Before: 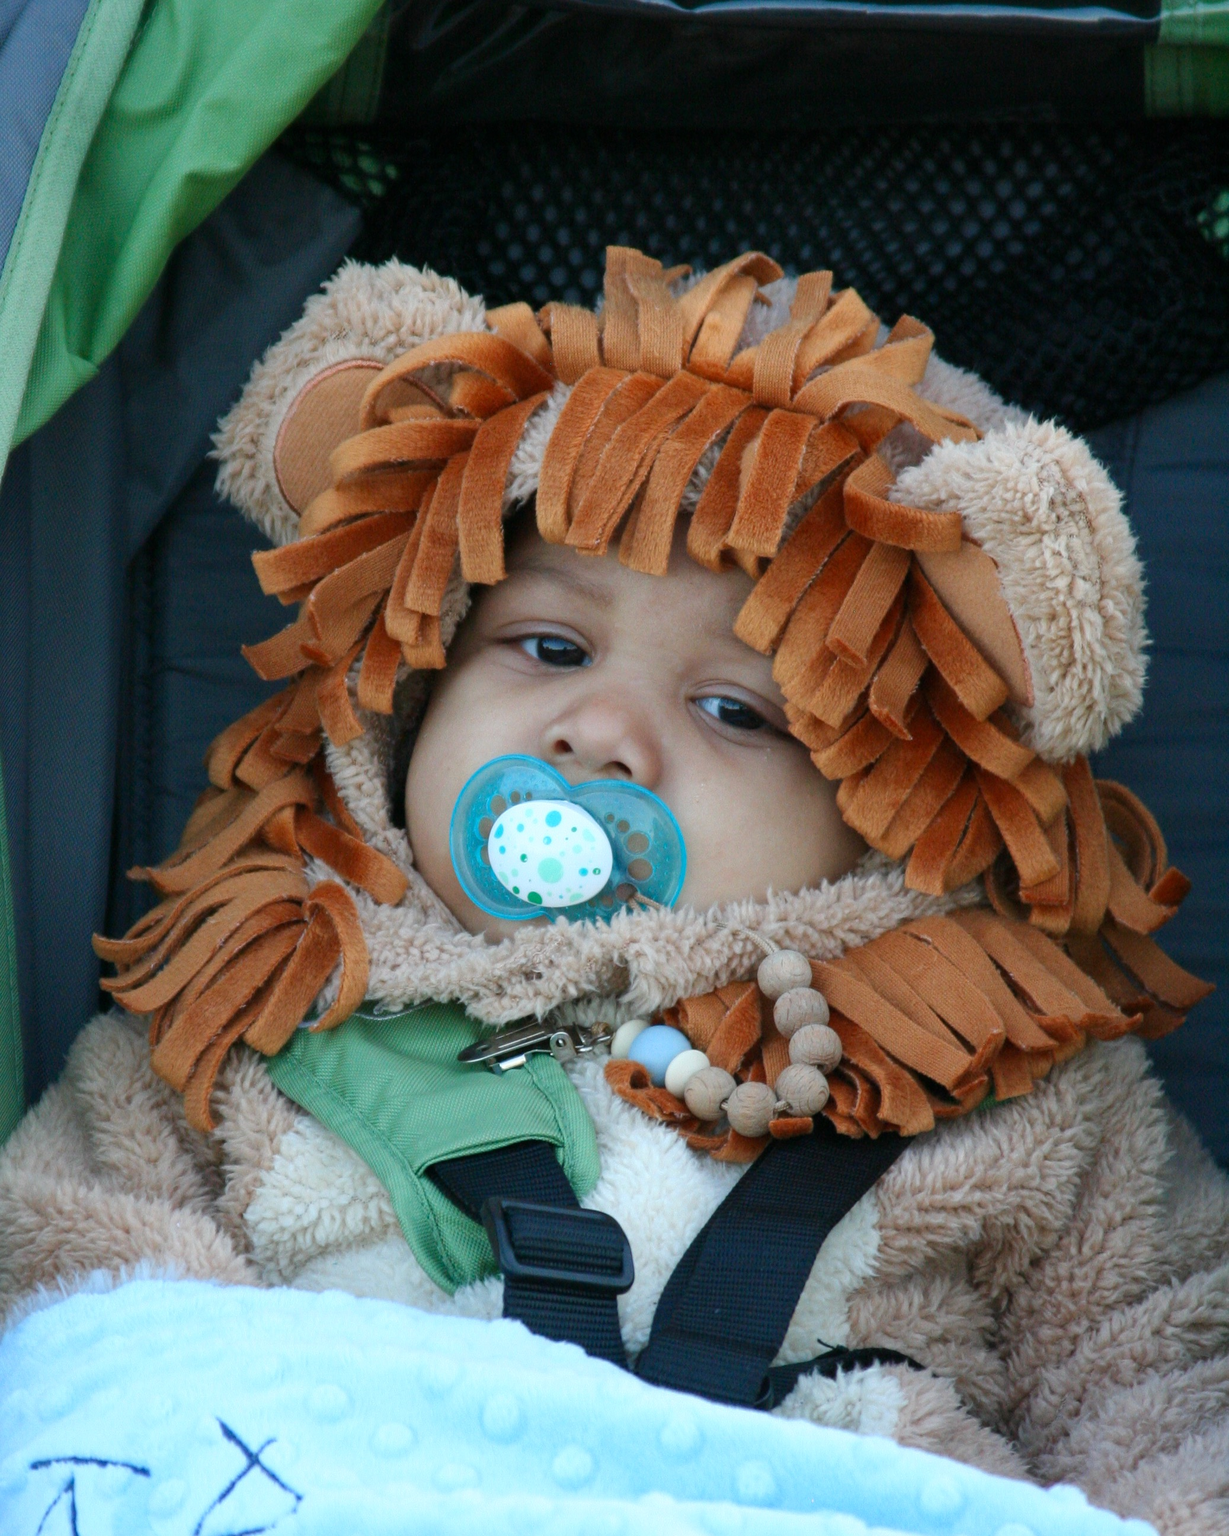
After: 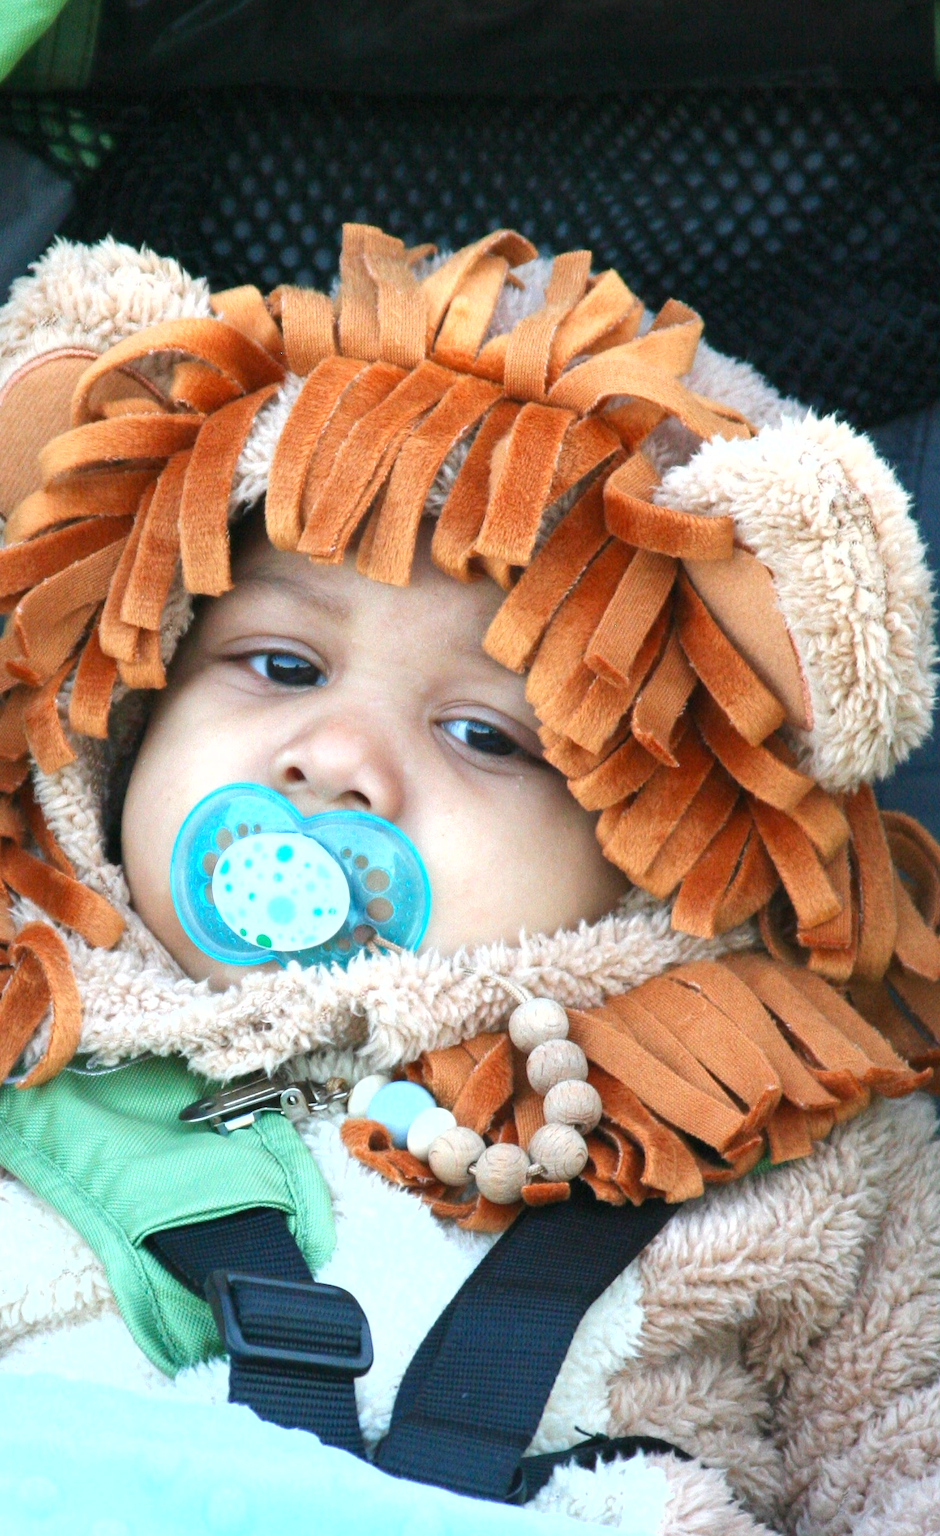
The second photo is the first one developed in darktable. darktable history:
fill light: on, module defaults
crop and rotate: left 24.034%, top 2.838%, right 6.406%, bottom 6.299%
exposure: black level correction 0, exposure 1.1 EV, compensate highlight preservation false
